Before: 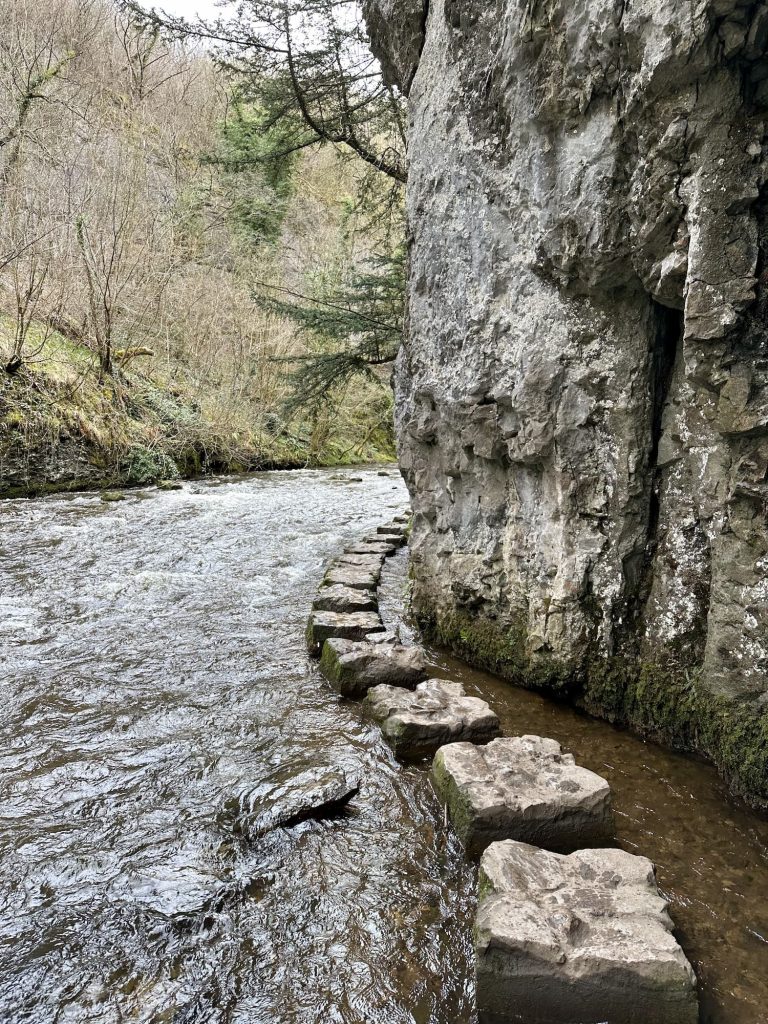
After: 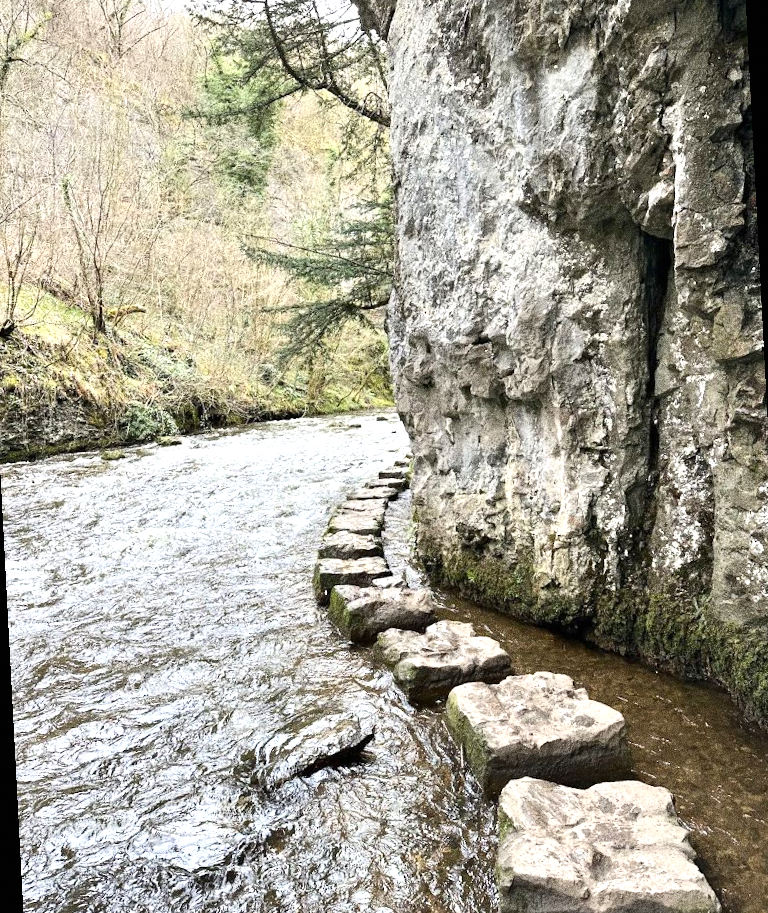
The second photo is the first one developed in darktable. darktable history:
rotate and perspective: rotation -3°, crop left 0.031, crop right 0.968, crop top 0.07, crop bottom 0.93
grain: coarseness 10.62 ISO, strength 55.56%
exposure: black level correction 0, exposure 0.7 EV, compensate exposure bias true, compensate highlight preservation false
contrast brightness saturation: contrast 0.15, brightness 0.05
